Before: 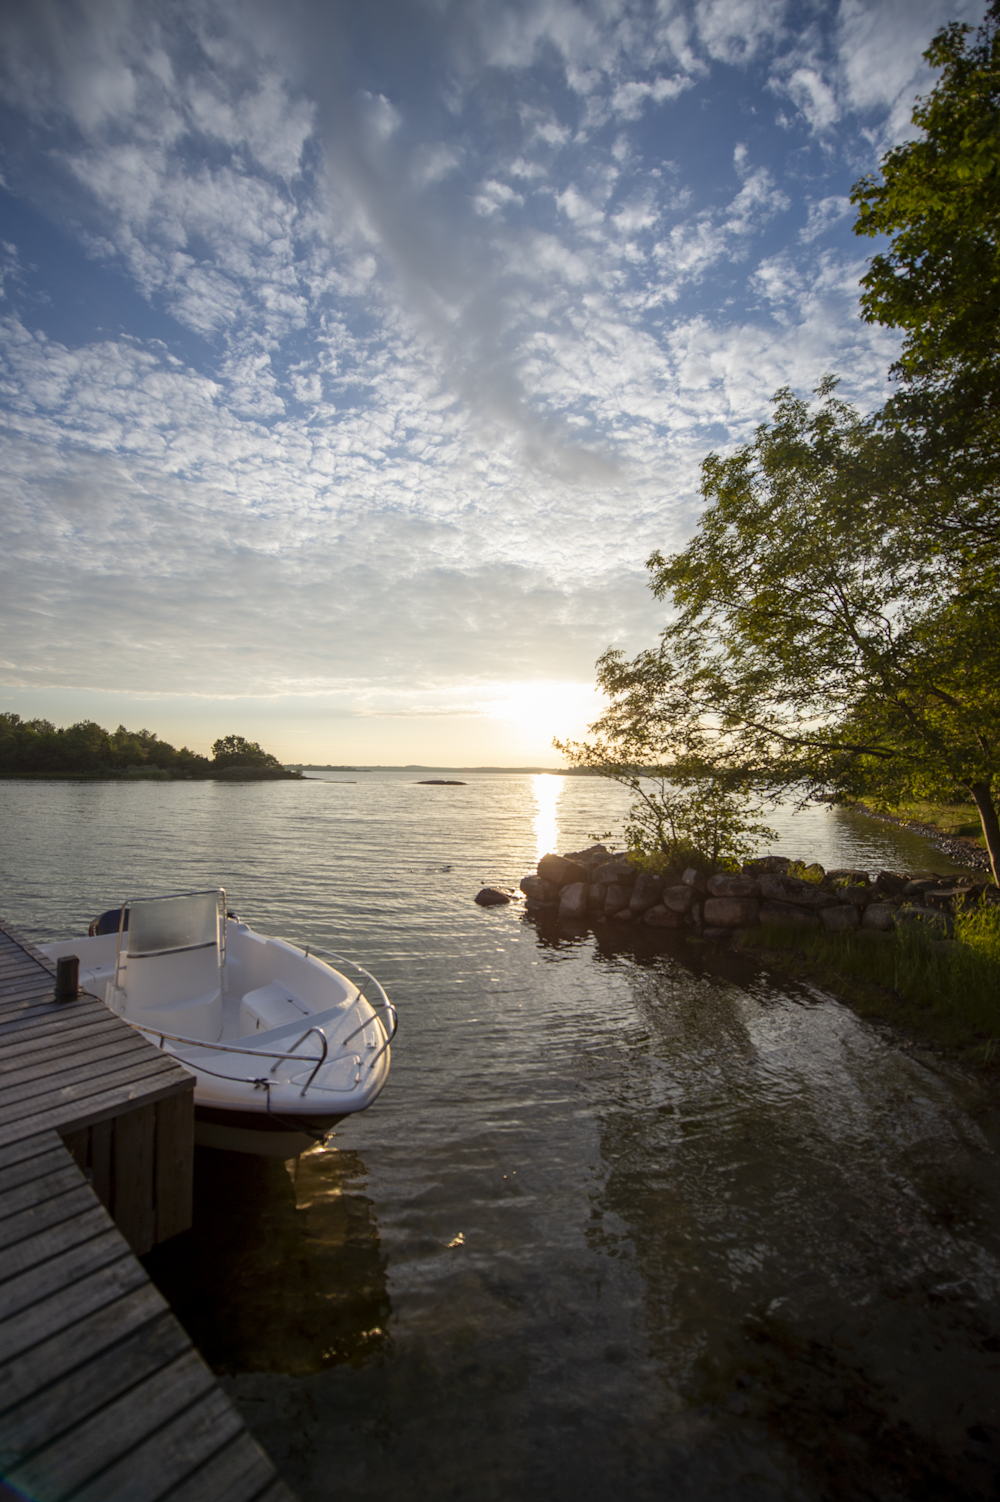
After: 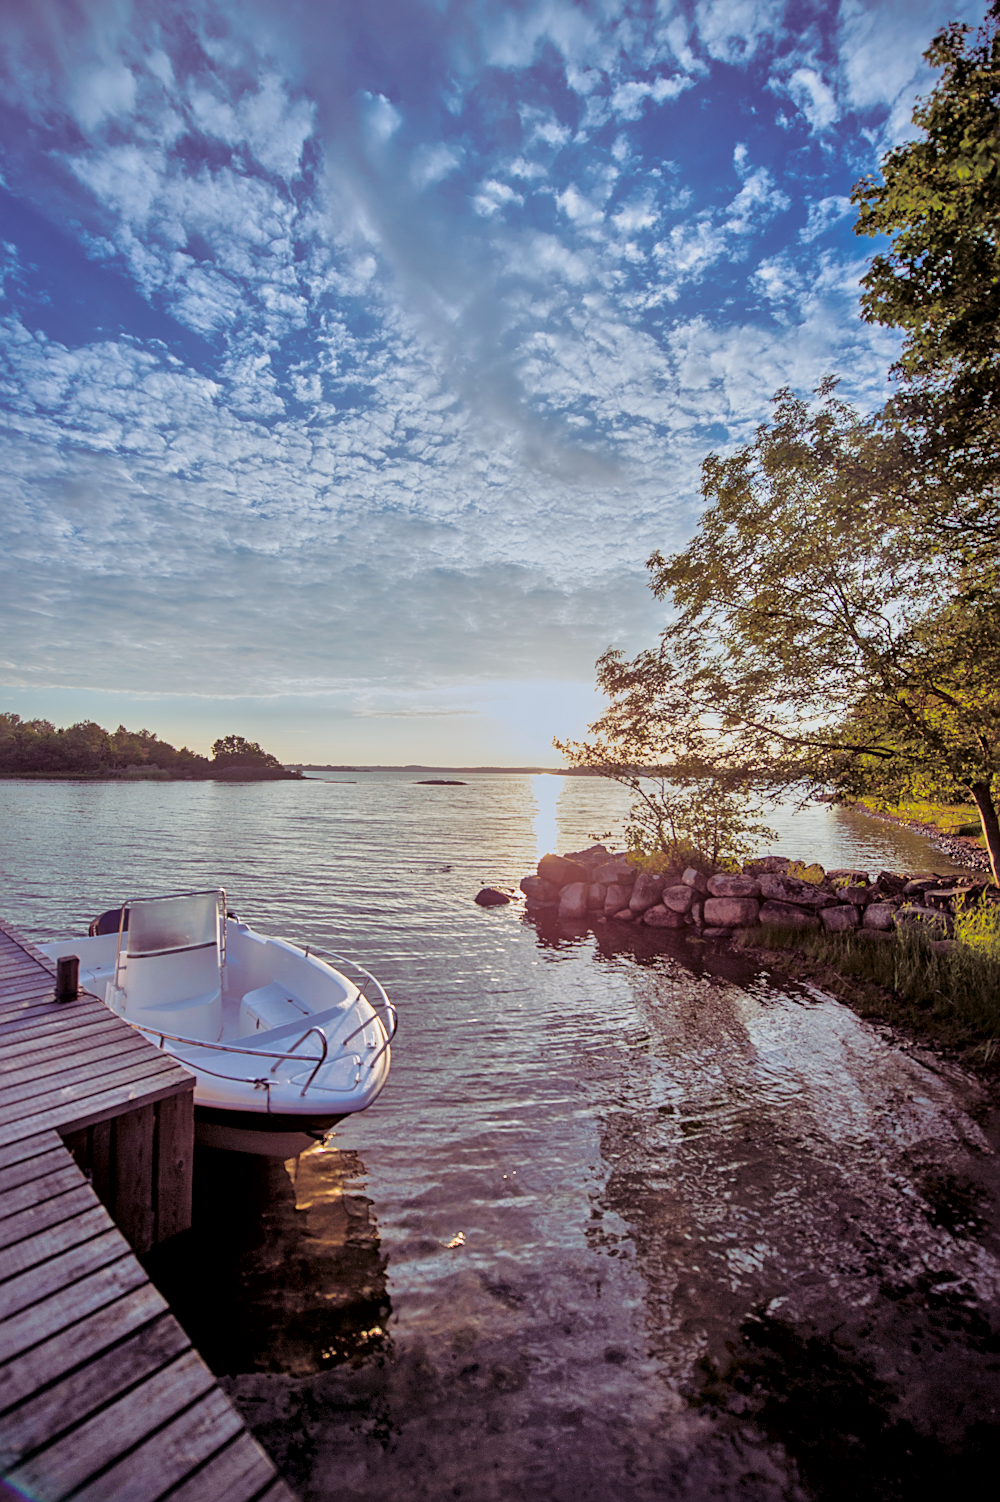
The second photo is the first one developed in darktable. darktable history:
sharpen: on, module defaults
tone equalizer: -8 EV 2 EV, -7 EV 2 EV, -6 EV 2 EV, -5 EV 2 EV, -4 EV 2 EV, -3 EV 1.5 EV, -2 EV 1 EV, -1 EV 0.5 EV
split-toning: shadows › hue 316.8°, shadows › saturation 0.47, highlights › hue 201.6°, highlights › saturation 0, balance -41.97, compress 28.01%
local contrast: mode bilateral grid, contrast 20, coarseness 50, detail 171%, midtone range 0.2
filmic rgb: black relative exposure -8.79 EV, white relative exposure 4.98 EV, threshold 6 EV, target black luminance 0%, hardness 3.77, latitude 66.34%, contrast 0.822, highlights saturation mix 10%, shadows ↔ highlights balance 20%, add noise in highlights 0.1, color science v4 (2020), iterations of high-quality reconstruction 0, type of noise poissonian, enable highlight reconstruction true
color calibration: x 0.37, y 0.382, temperature 4313.32 K
